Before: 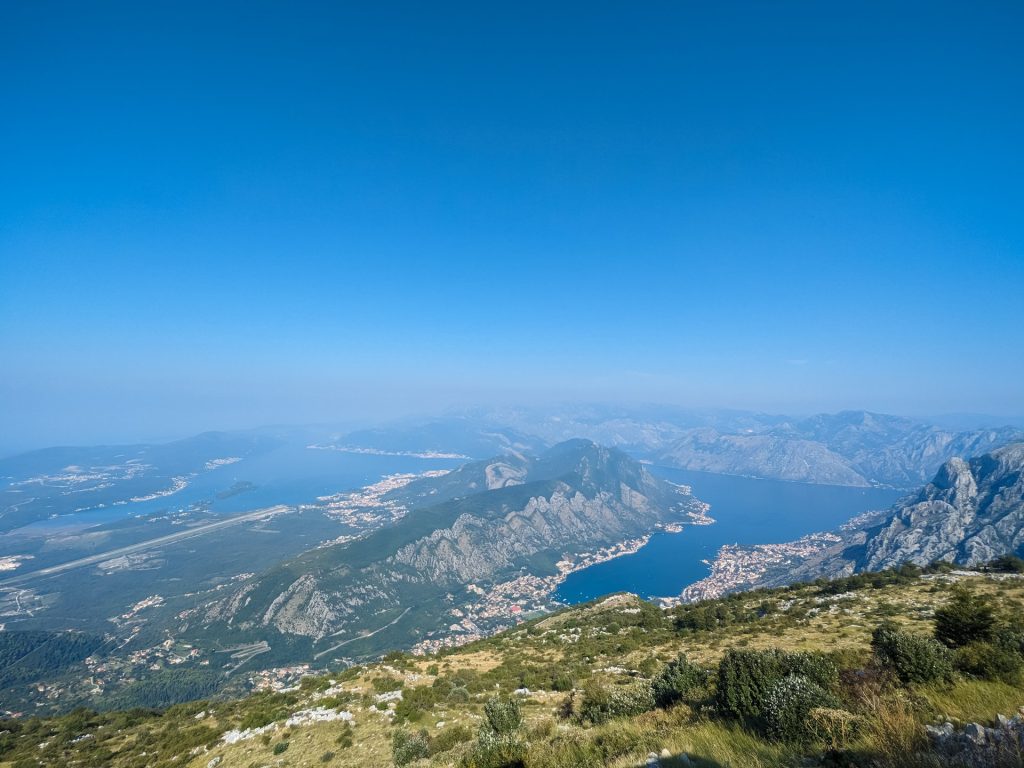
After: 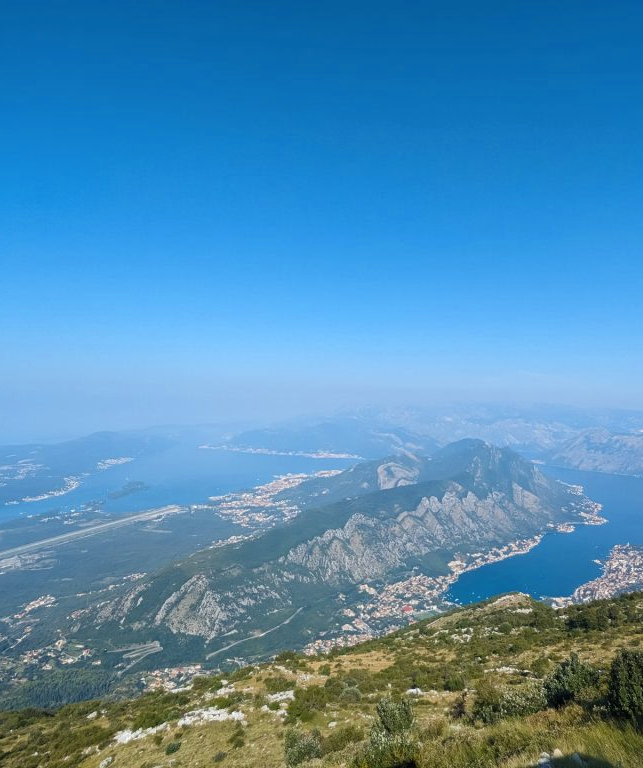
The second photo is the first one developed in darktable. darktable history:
color zones: curves: ch0 [(0.27, 0.396) (0.563, 0.504) (0.75, 0.5) (0.787, 0.307)]
crop: left 10.644%, right 26.528%
white balance: red 1, blue 1
